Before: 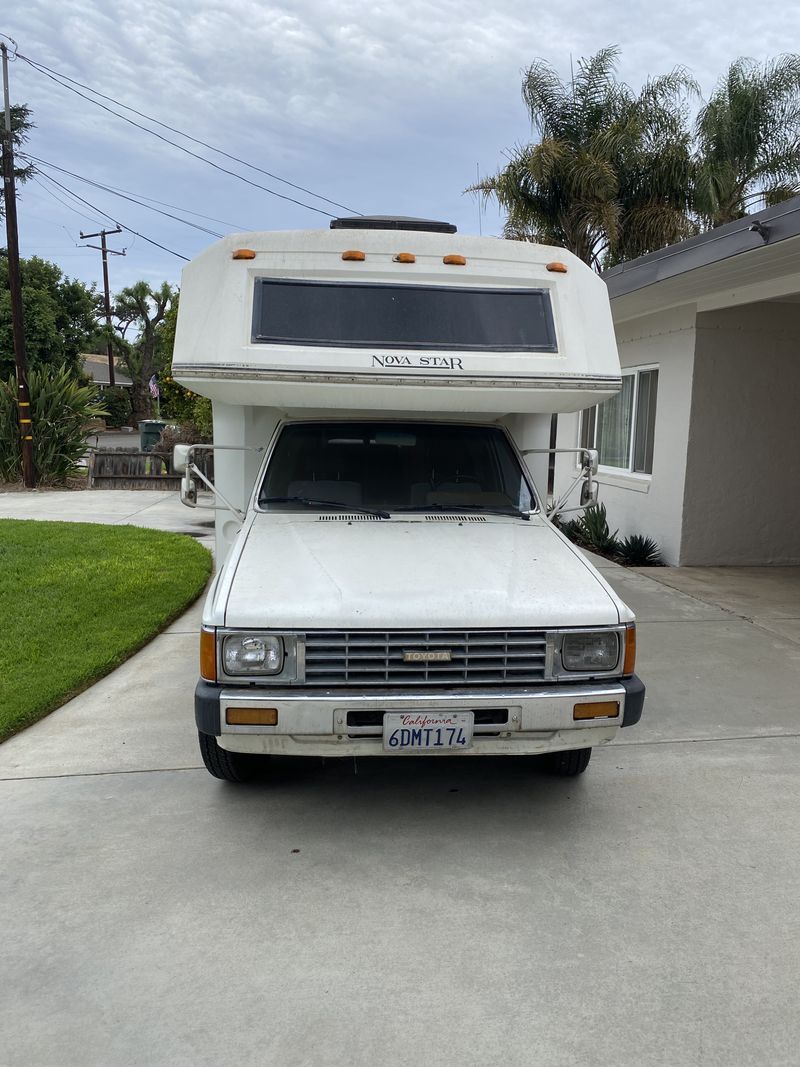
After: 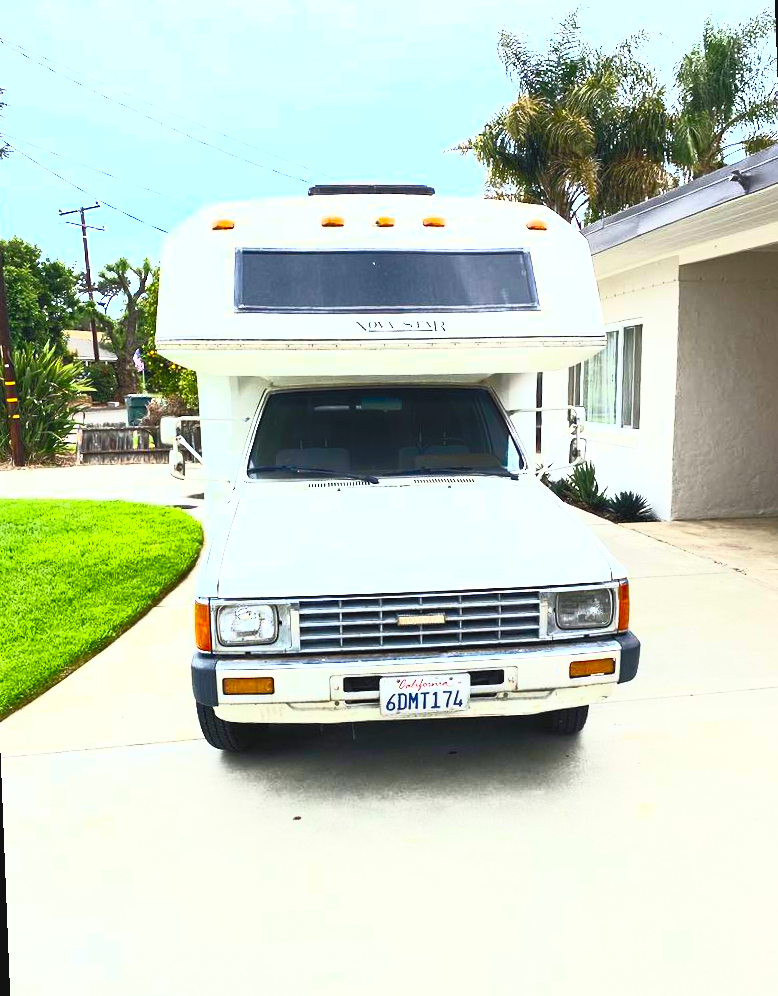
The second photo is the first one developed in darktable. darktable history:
exposure: black level correction 0, exposure 0.7 EV, compensate exposure bias true, compensate highlight preservation false
rotate and perspective: rotation -2.12°, lens shift (vertical) 0.009, lens shift (horizontal) -0.008, automatic cropping original format, crop left 0.036, crop right 0.964, crop top 0.05, crop bottom 0.959
contrast brightness saturation: contrast 1, brightness 1, saturation 1
